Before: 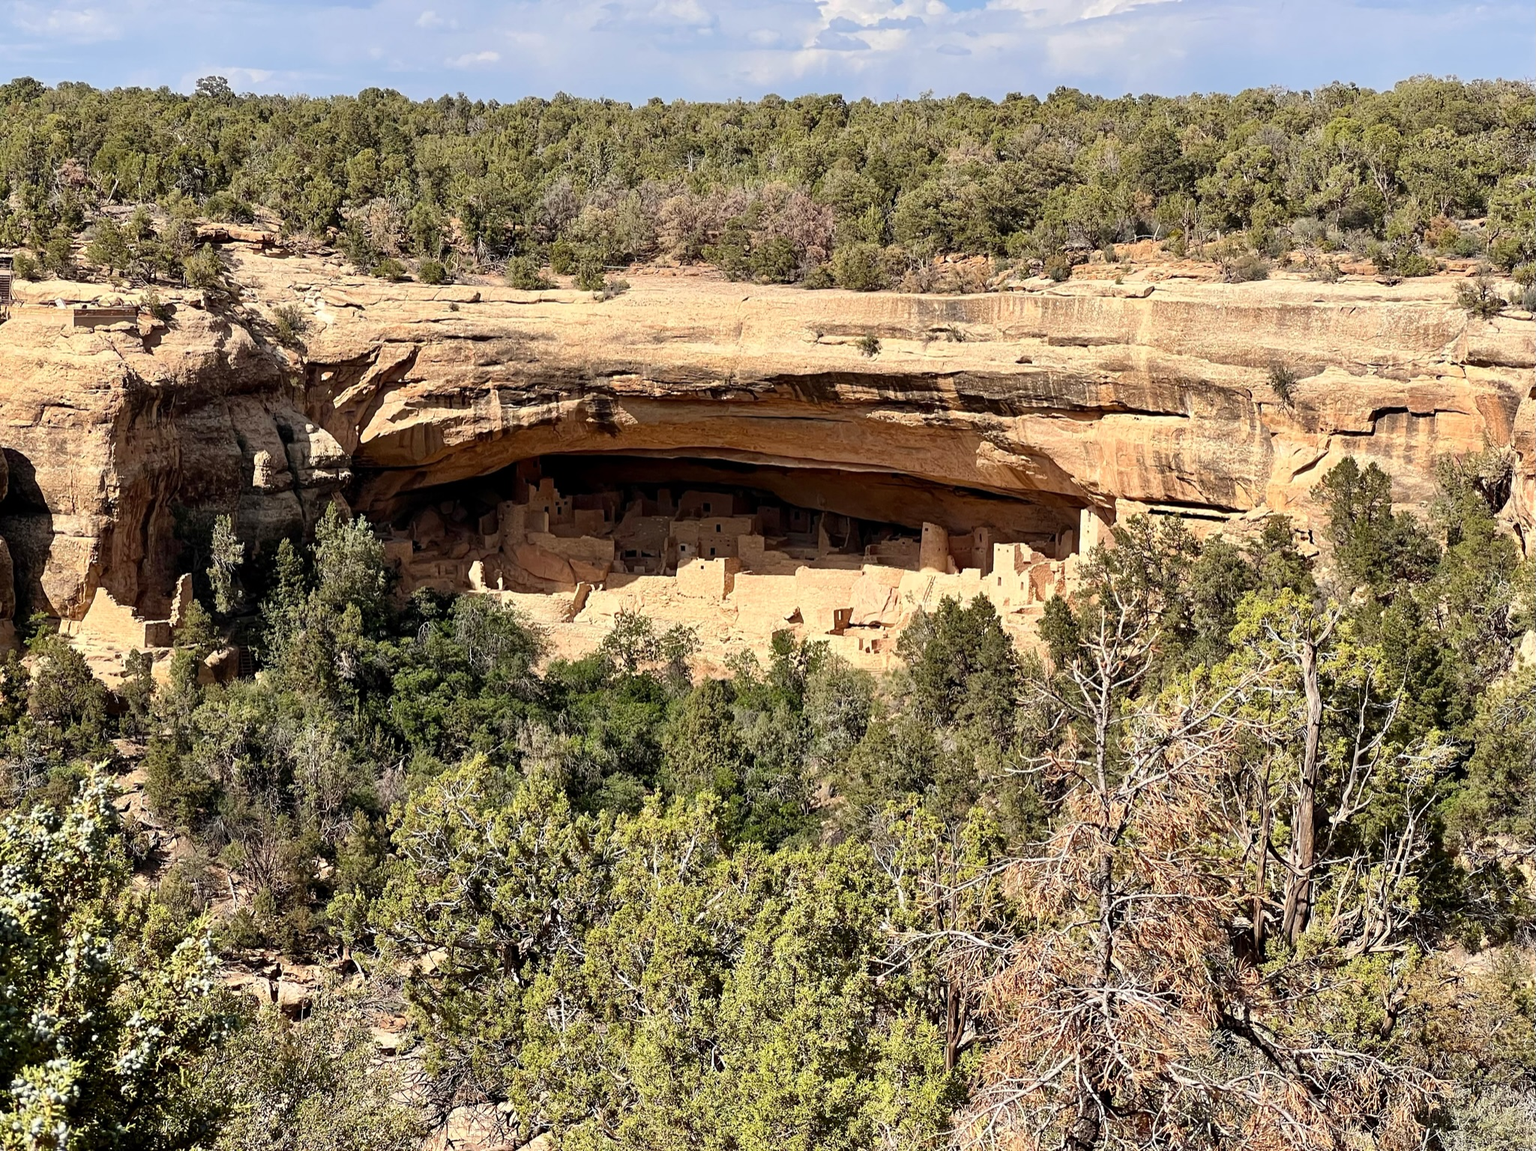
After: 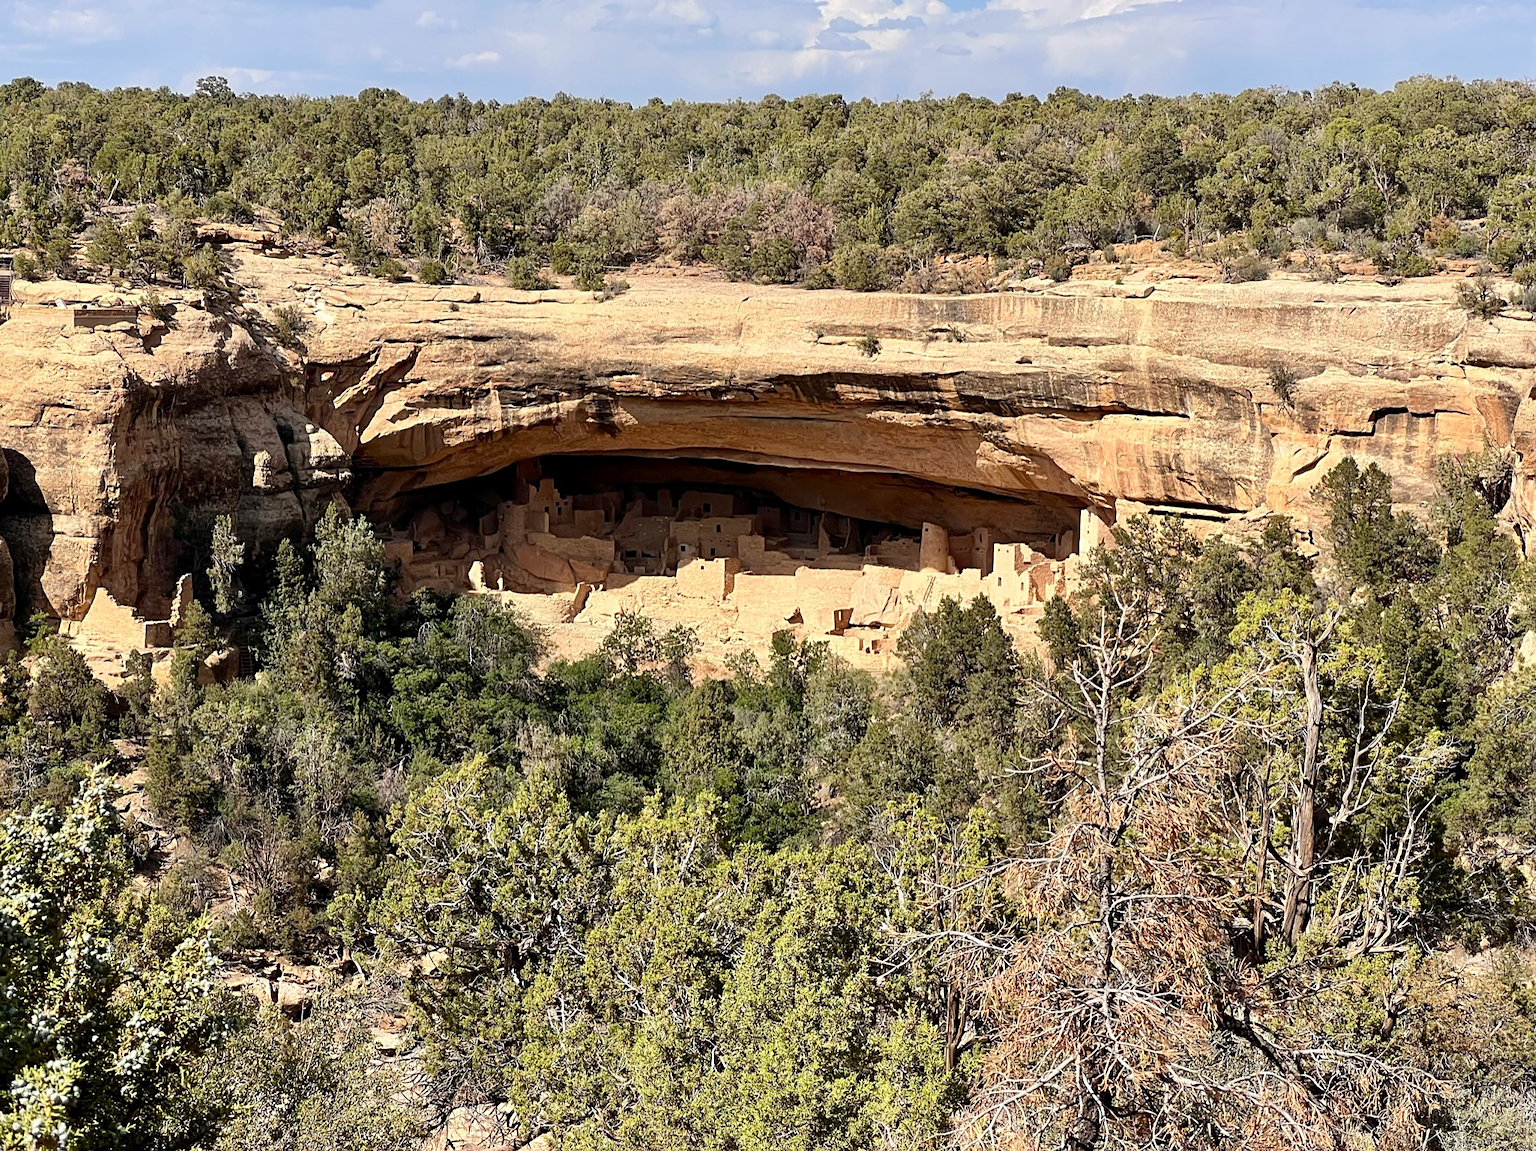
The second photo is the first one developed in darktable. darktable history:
sharpen: amount 0.212
